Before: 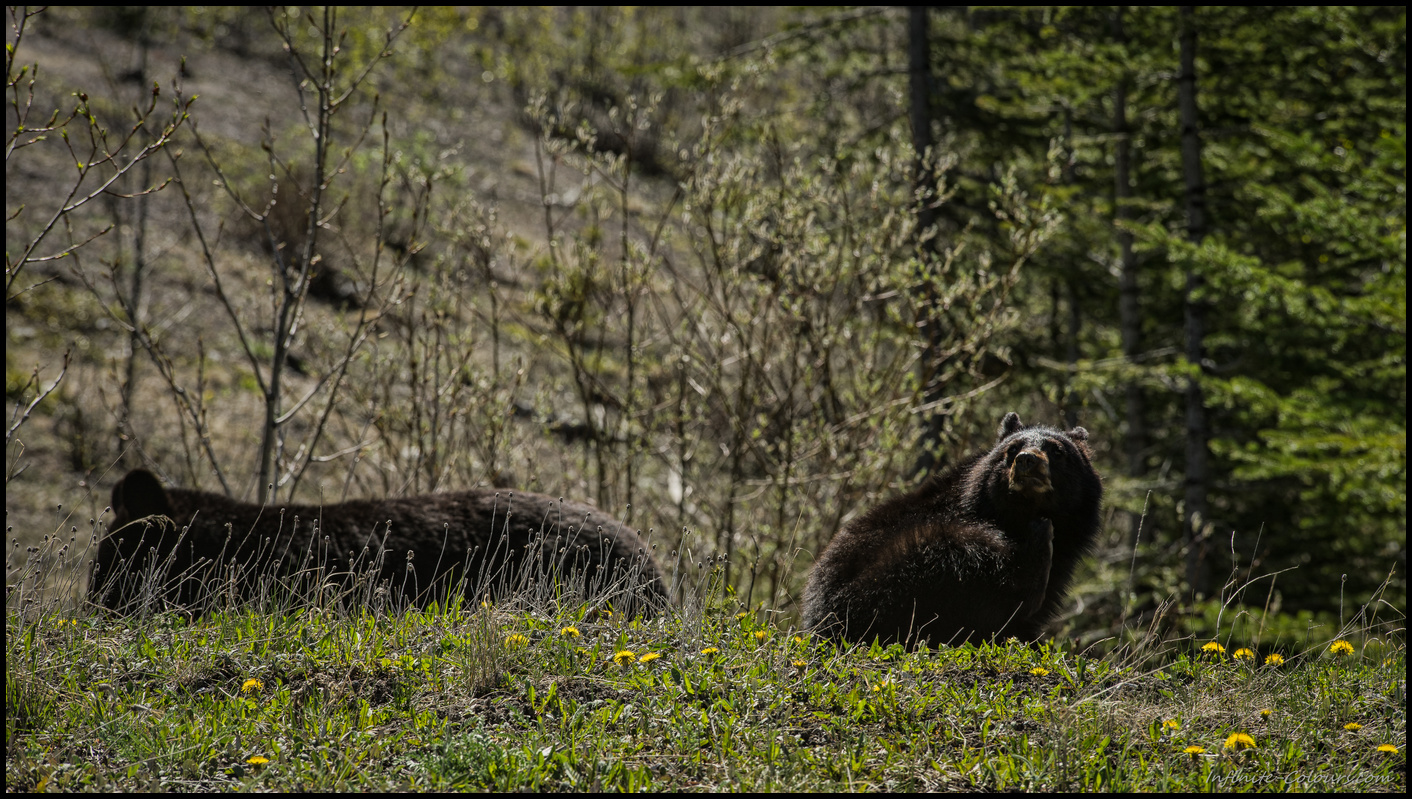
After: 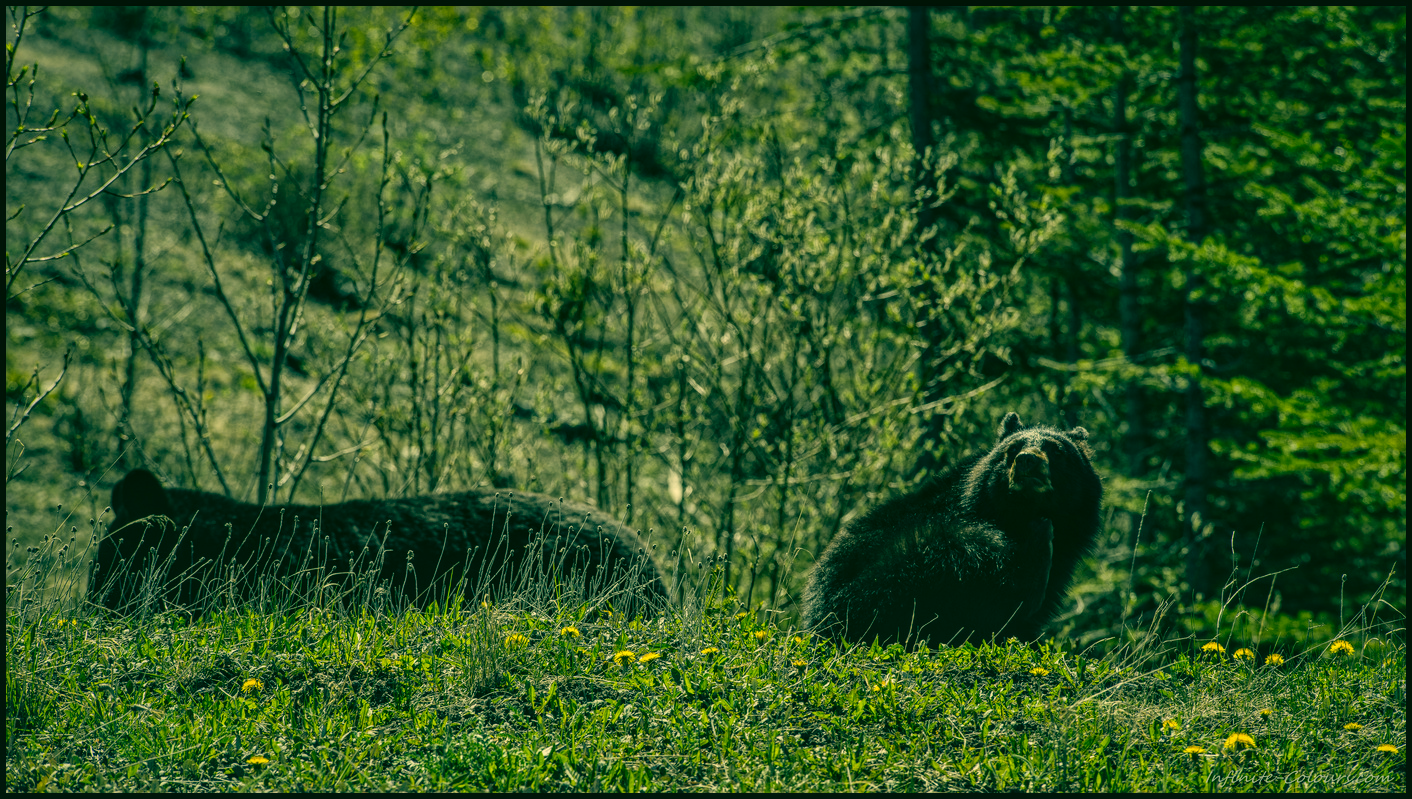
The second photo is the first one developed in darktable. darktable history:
local contrast: on, module defaults
color correction: highlights a* 1.83, highlights b* 34.02, shadows a* -36.68, shadows b* -5.48
